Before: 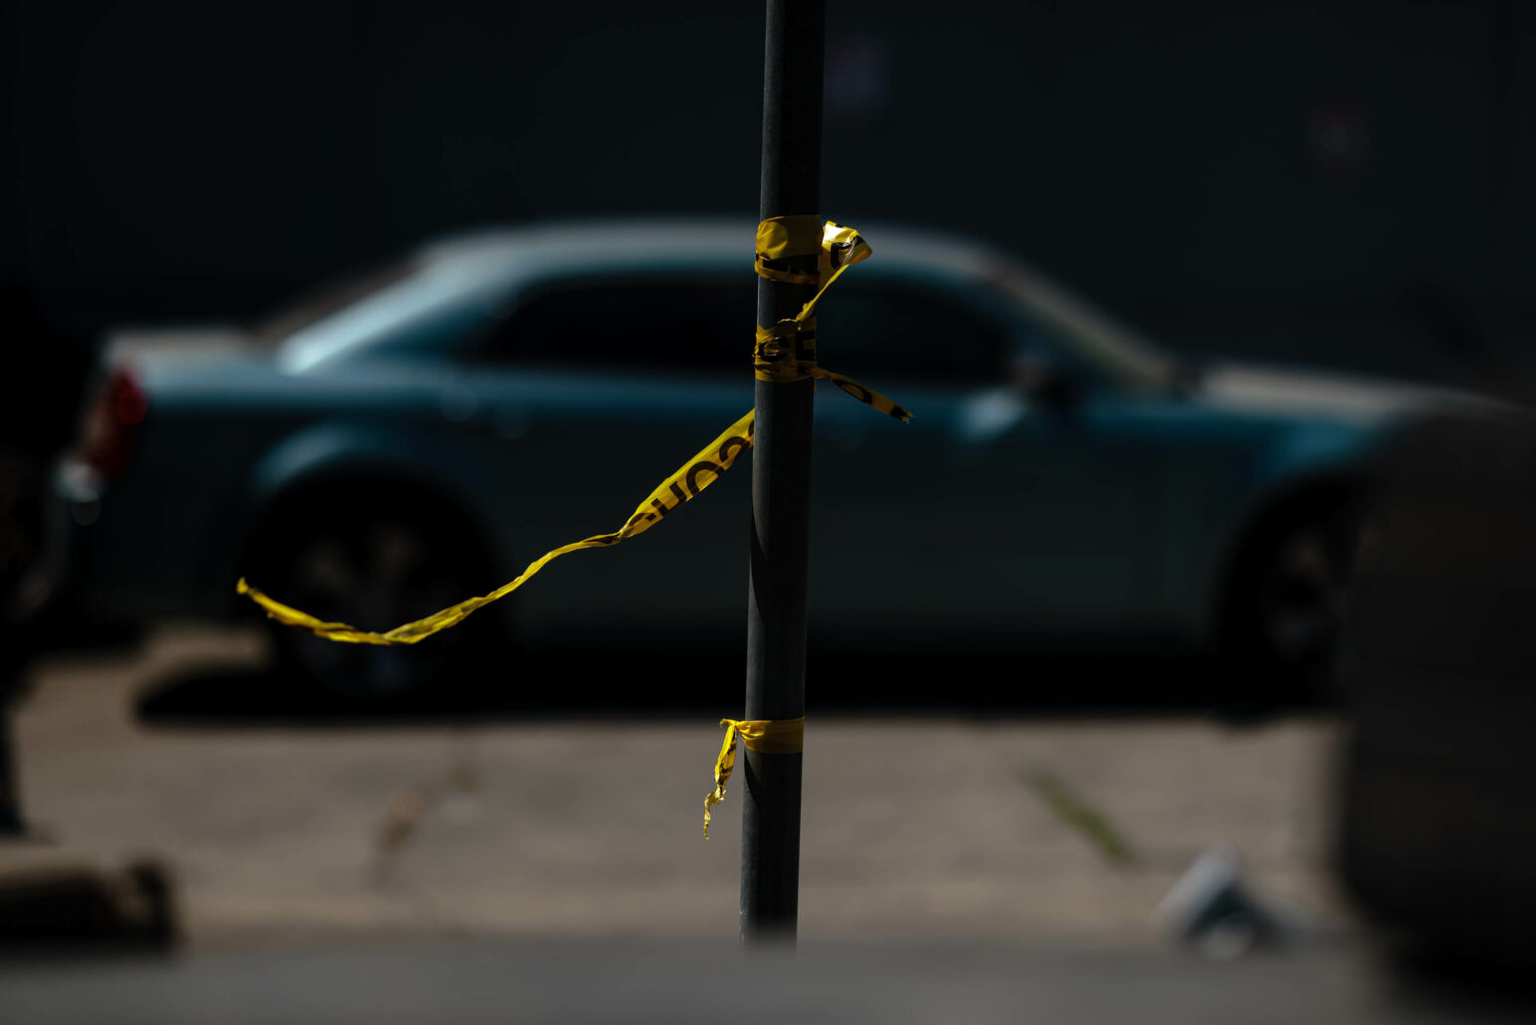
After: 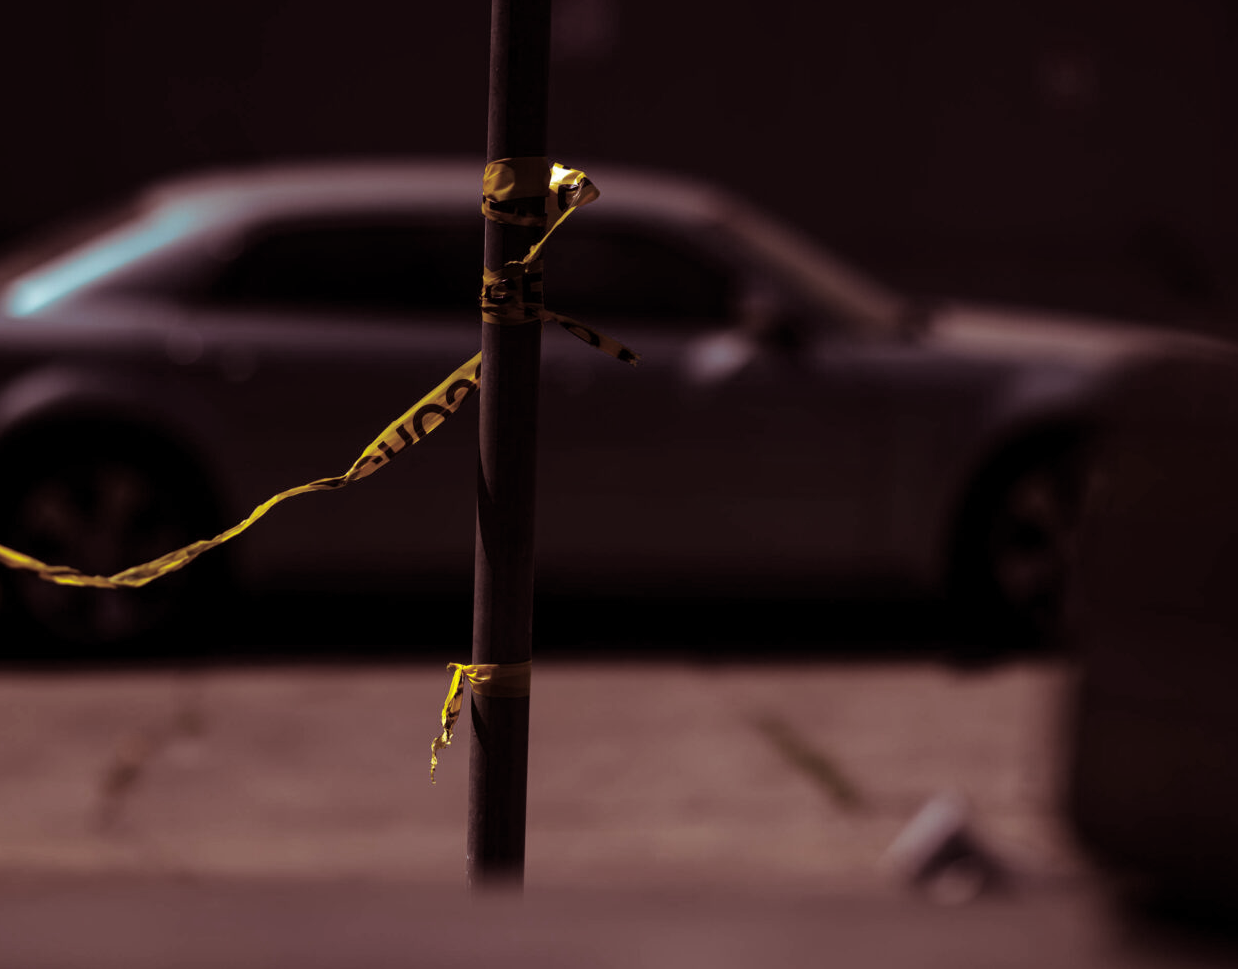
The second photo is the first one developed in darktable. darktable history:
crop and rotate: left 17.959%, top 5.771%, right 1.742%
split-toning: on, module defaults
